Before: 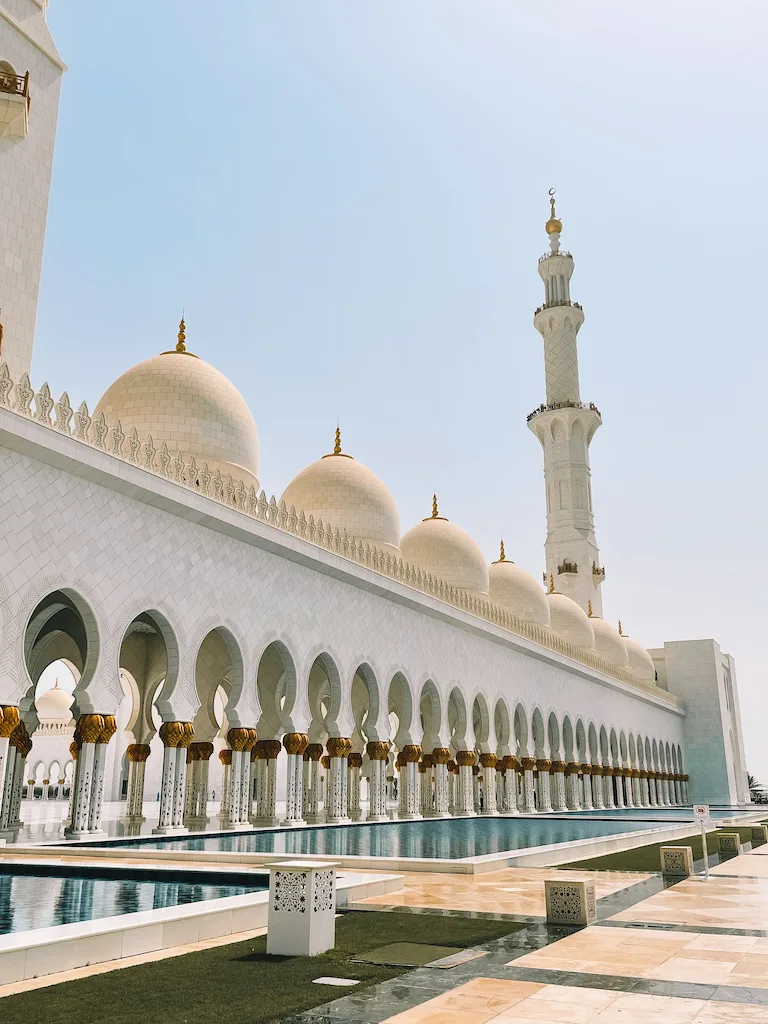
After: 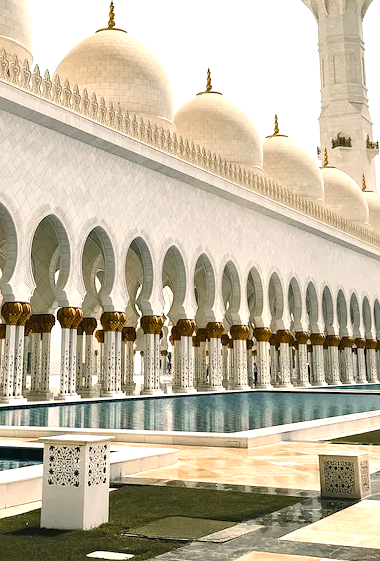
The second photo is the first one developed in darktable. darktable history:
color balance rgb: highlights gain › chroma 3.073%, highlights gain › hue 76.29°, linear chroma grading › shadows -2.07%, linear chroma grading › highlights -13.971%, linear chroma grading › global chroma -9.637%, linear chroma grading › mid-tones -9.869%, perceptual saturation grading › global saturation 25.07%, perceptual saturation grading › highlights -28.55%, perceptual saturation grading › shadows 33.299%, perceptual brilliance grading › global brilliance -5.154%, perceptual brilliance grading › highlights 24.19%, perceptual brilliance grading › mid-tones 7.242%, perceptual brilliance grading › shadows -4.868%
crop: left 29.513%, top 41.656%, right 20.903%, bottom 3.497%
